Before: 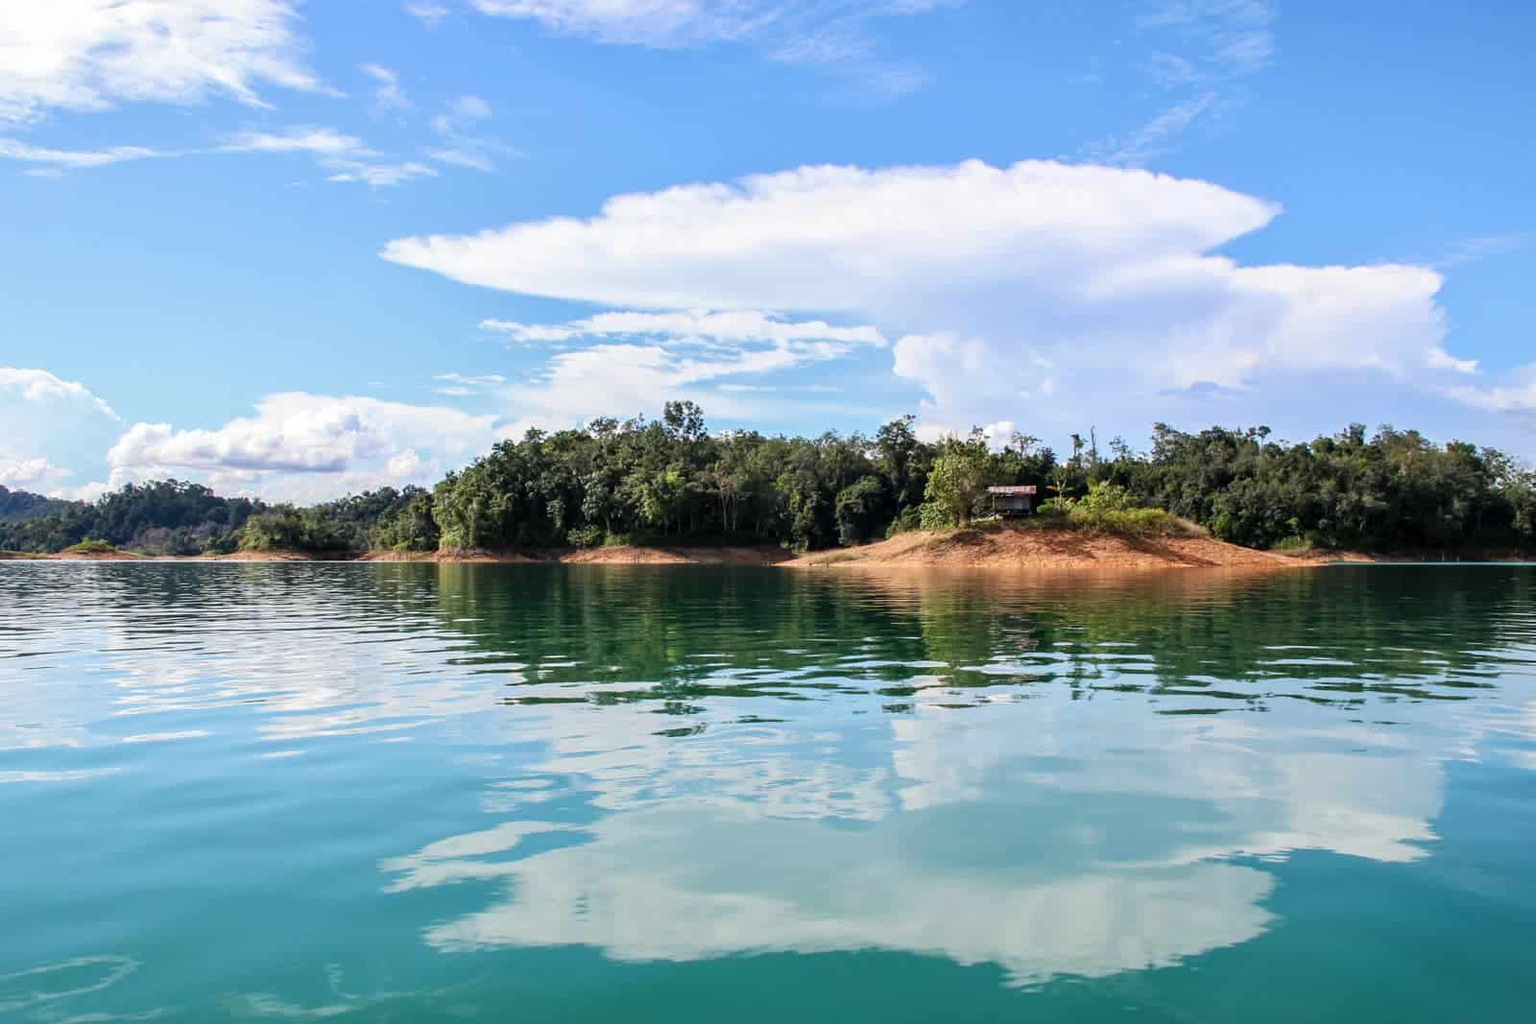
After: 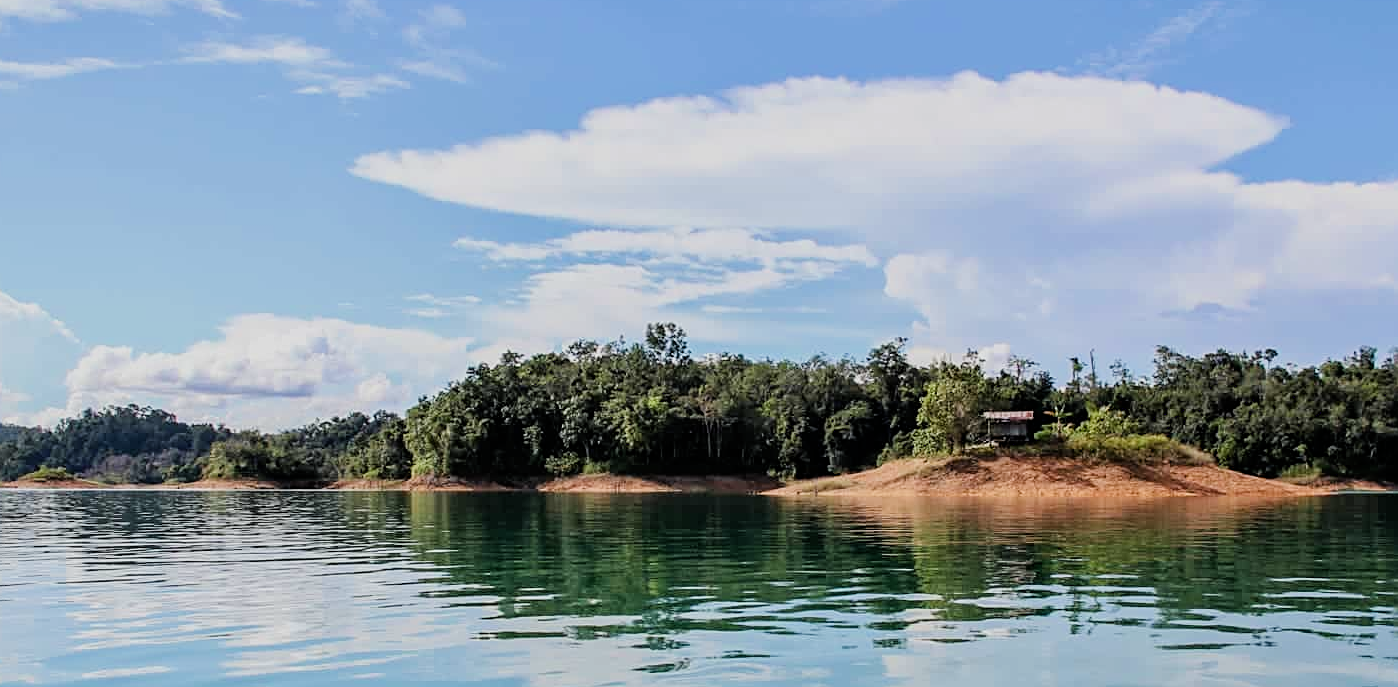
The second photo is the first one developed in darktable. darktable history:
filmic rgb: black relative exposure -8.02 EV, white relative exposure 3.85 EV, hardness 4.3
sharpen: on, module defaults
crop: left 2.937%, top 8.958%, right 9.678%, bottom 26.592%
